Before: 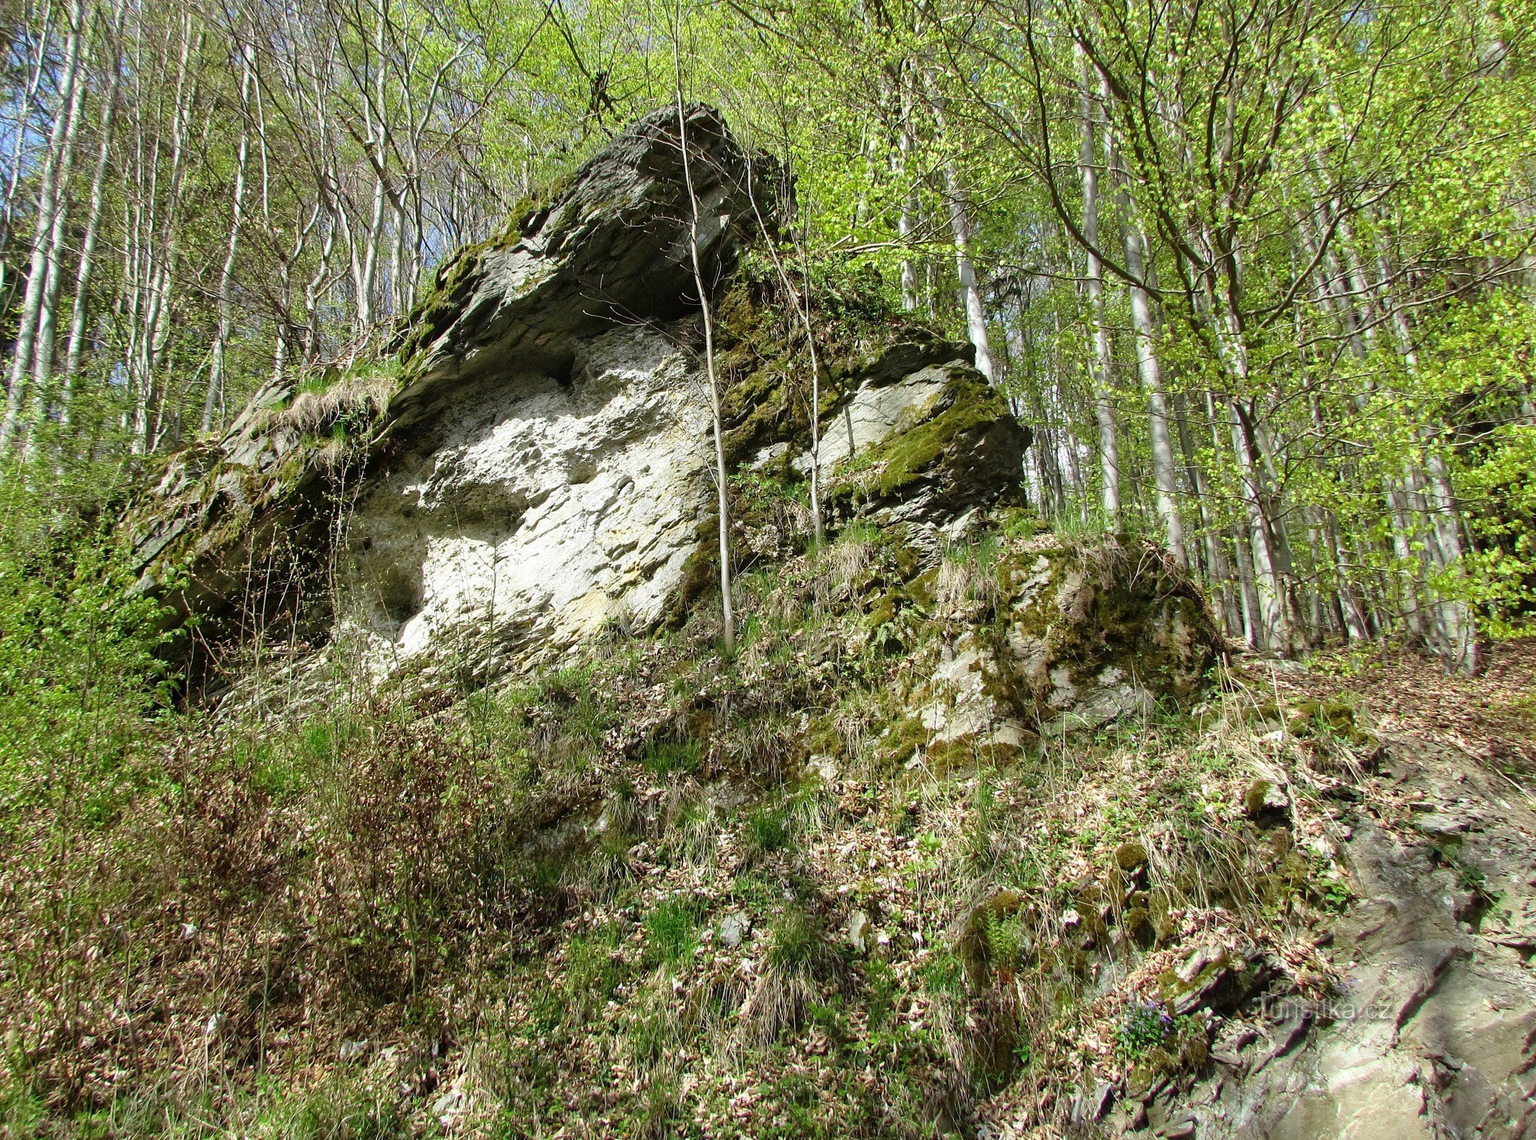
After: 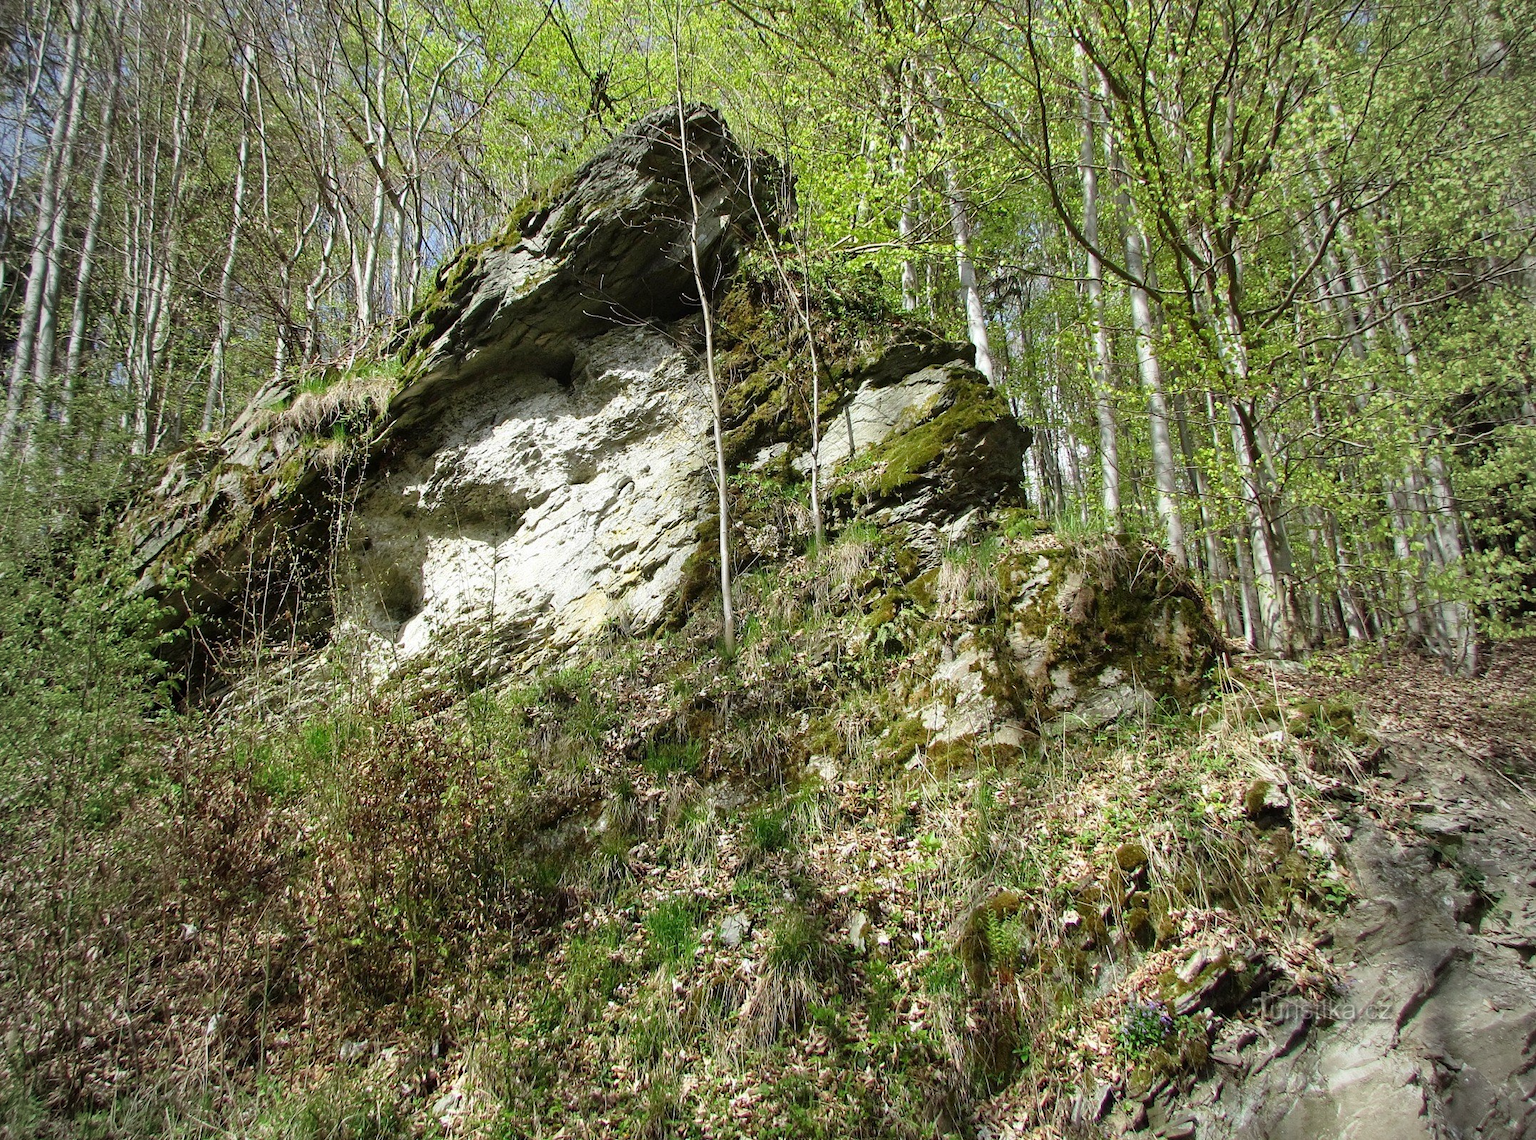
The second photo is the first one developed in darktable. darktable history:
vignetting: fall-off start 96.98%, fall-off radius 100.13%, width/height ratio 0.614
